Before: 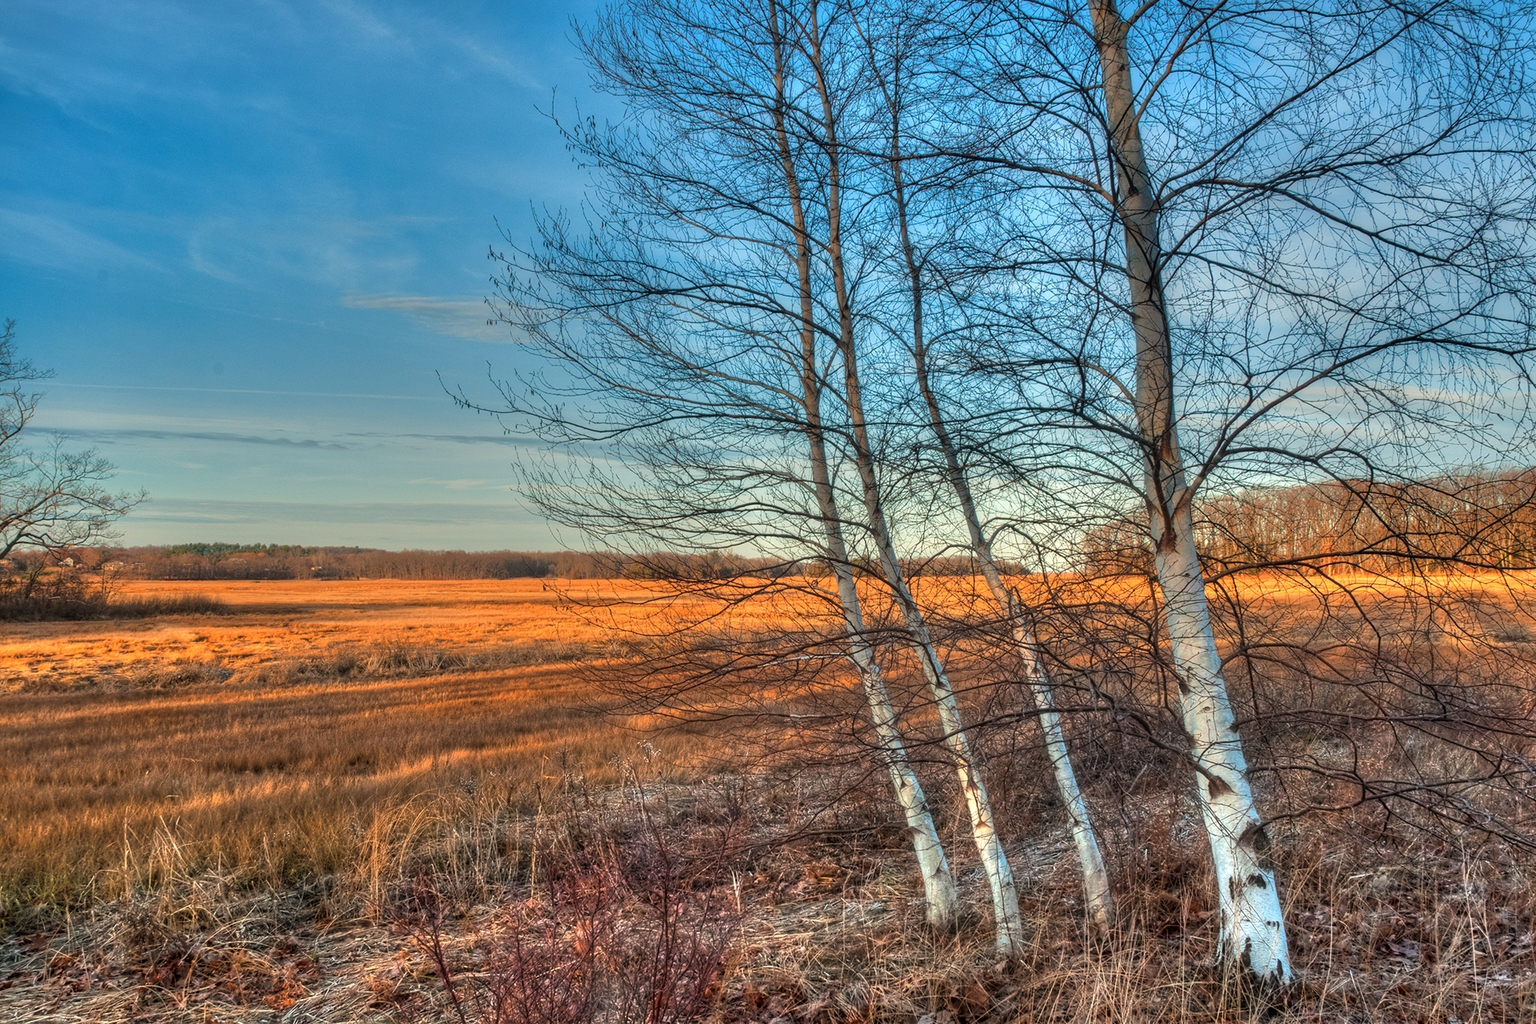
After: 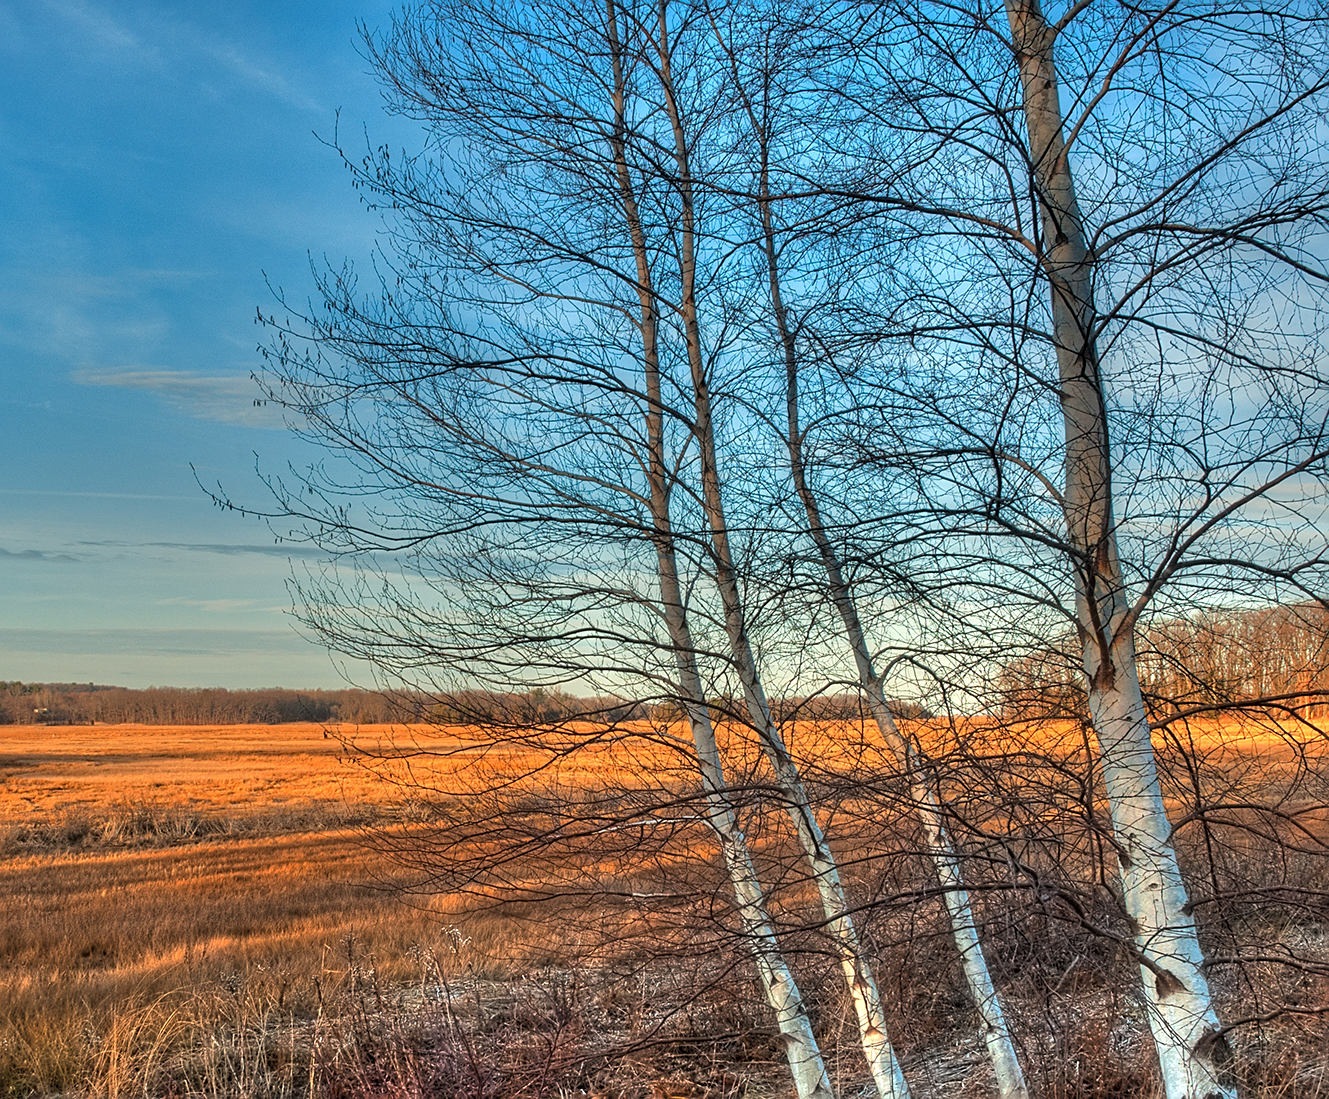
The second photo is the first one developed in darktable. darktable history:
crop: left 18.519%, right 12.234%, bottom 14.068%
sharpen: on, module defaults
